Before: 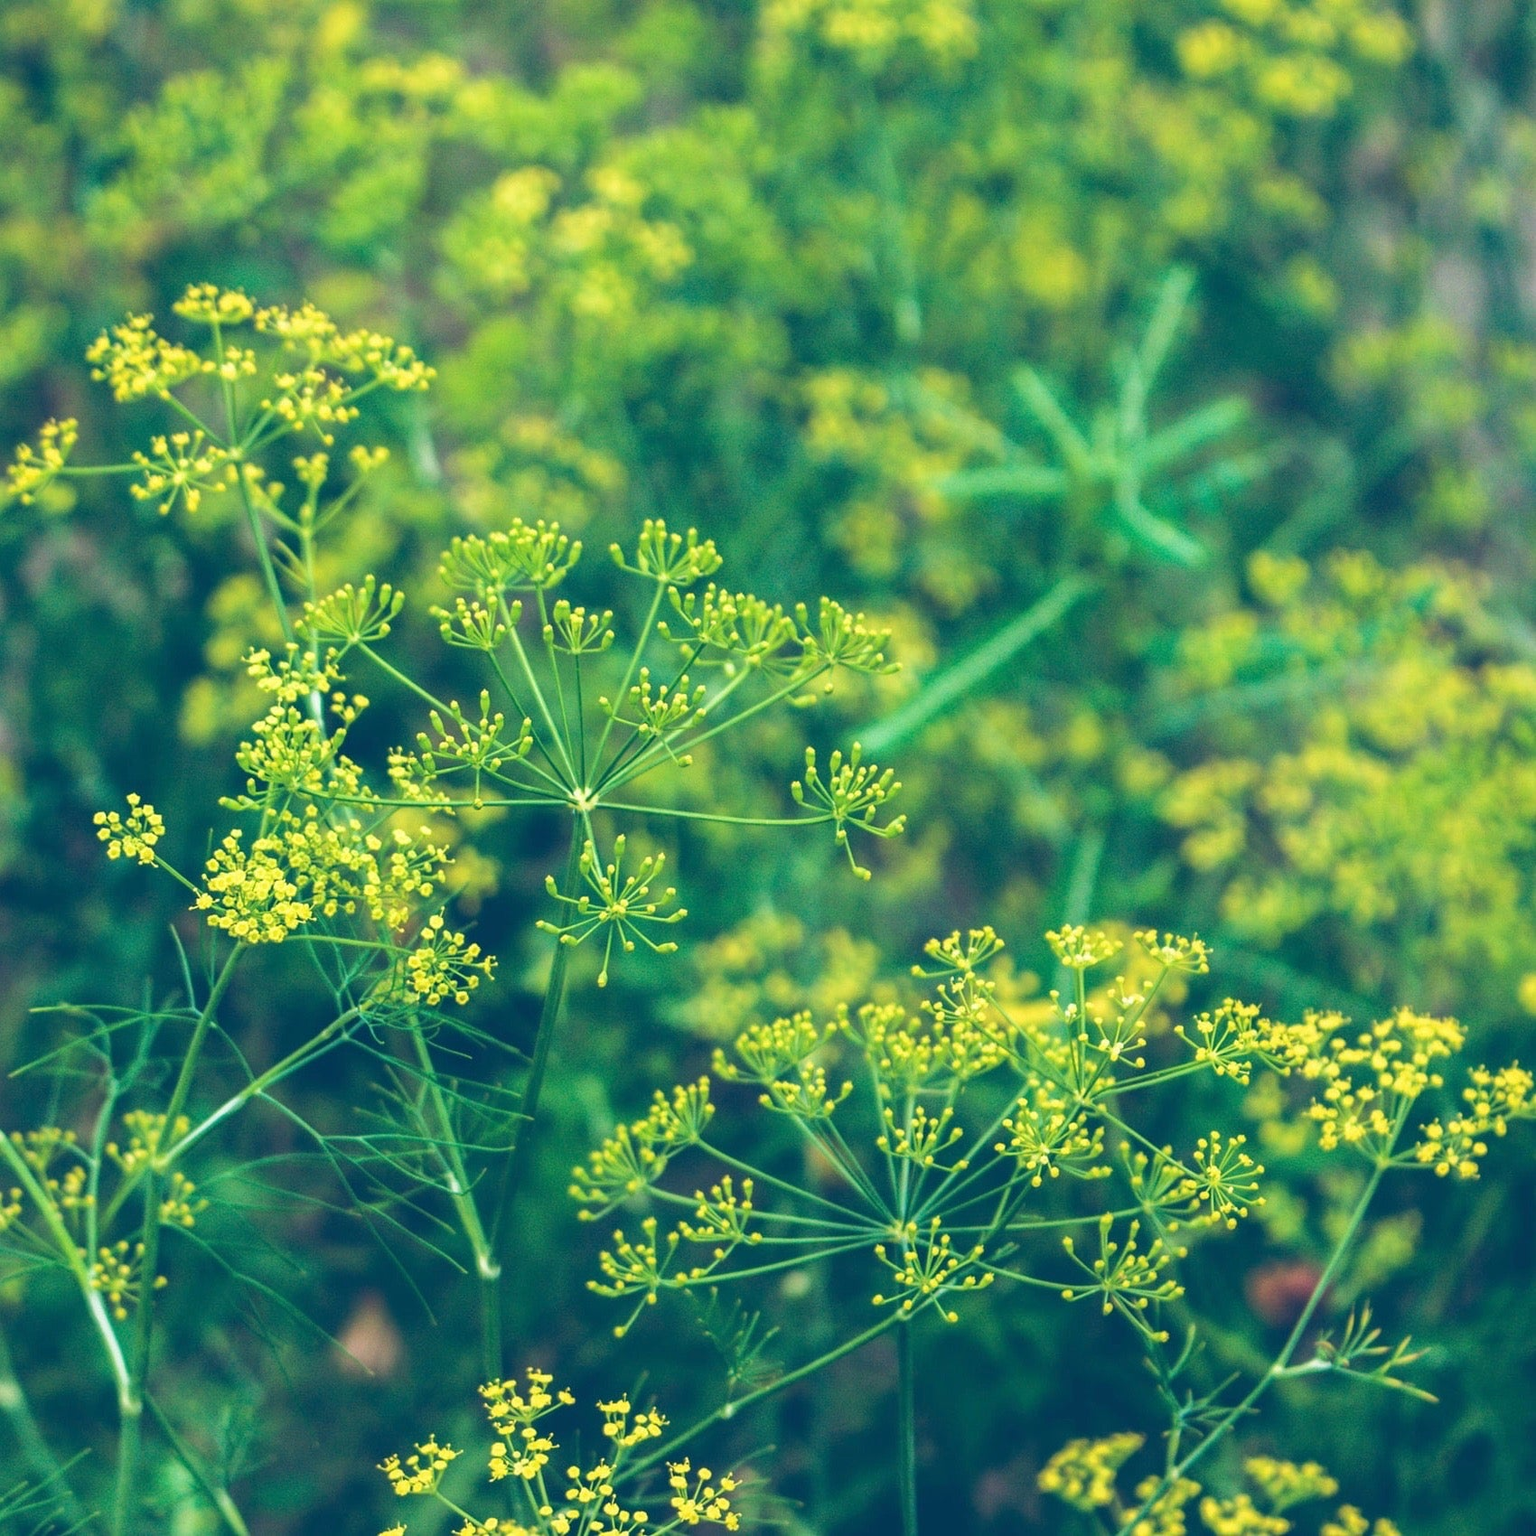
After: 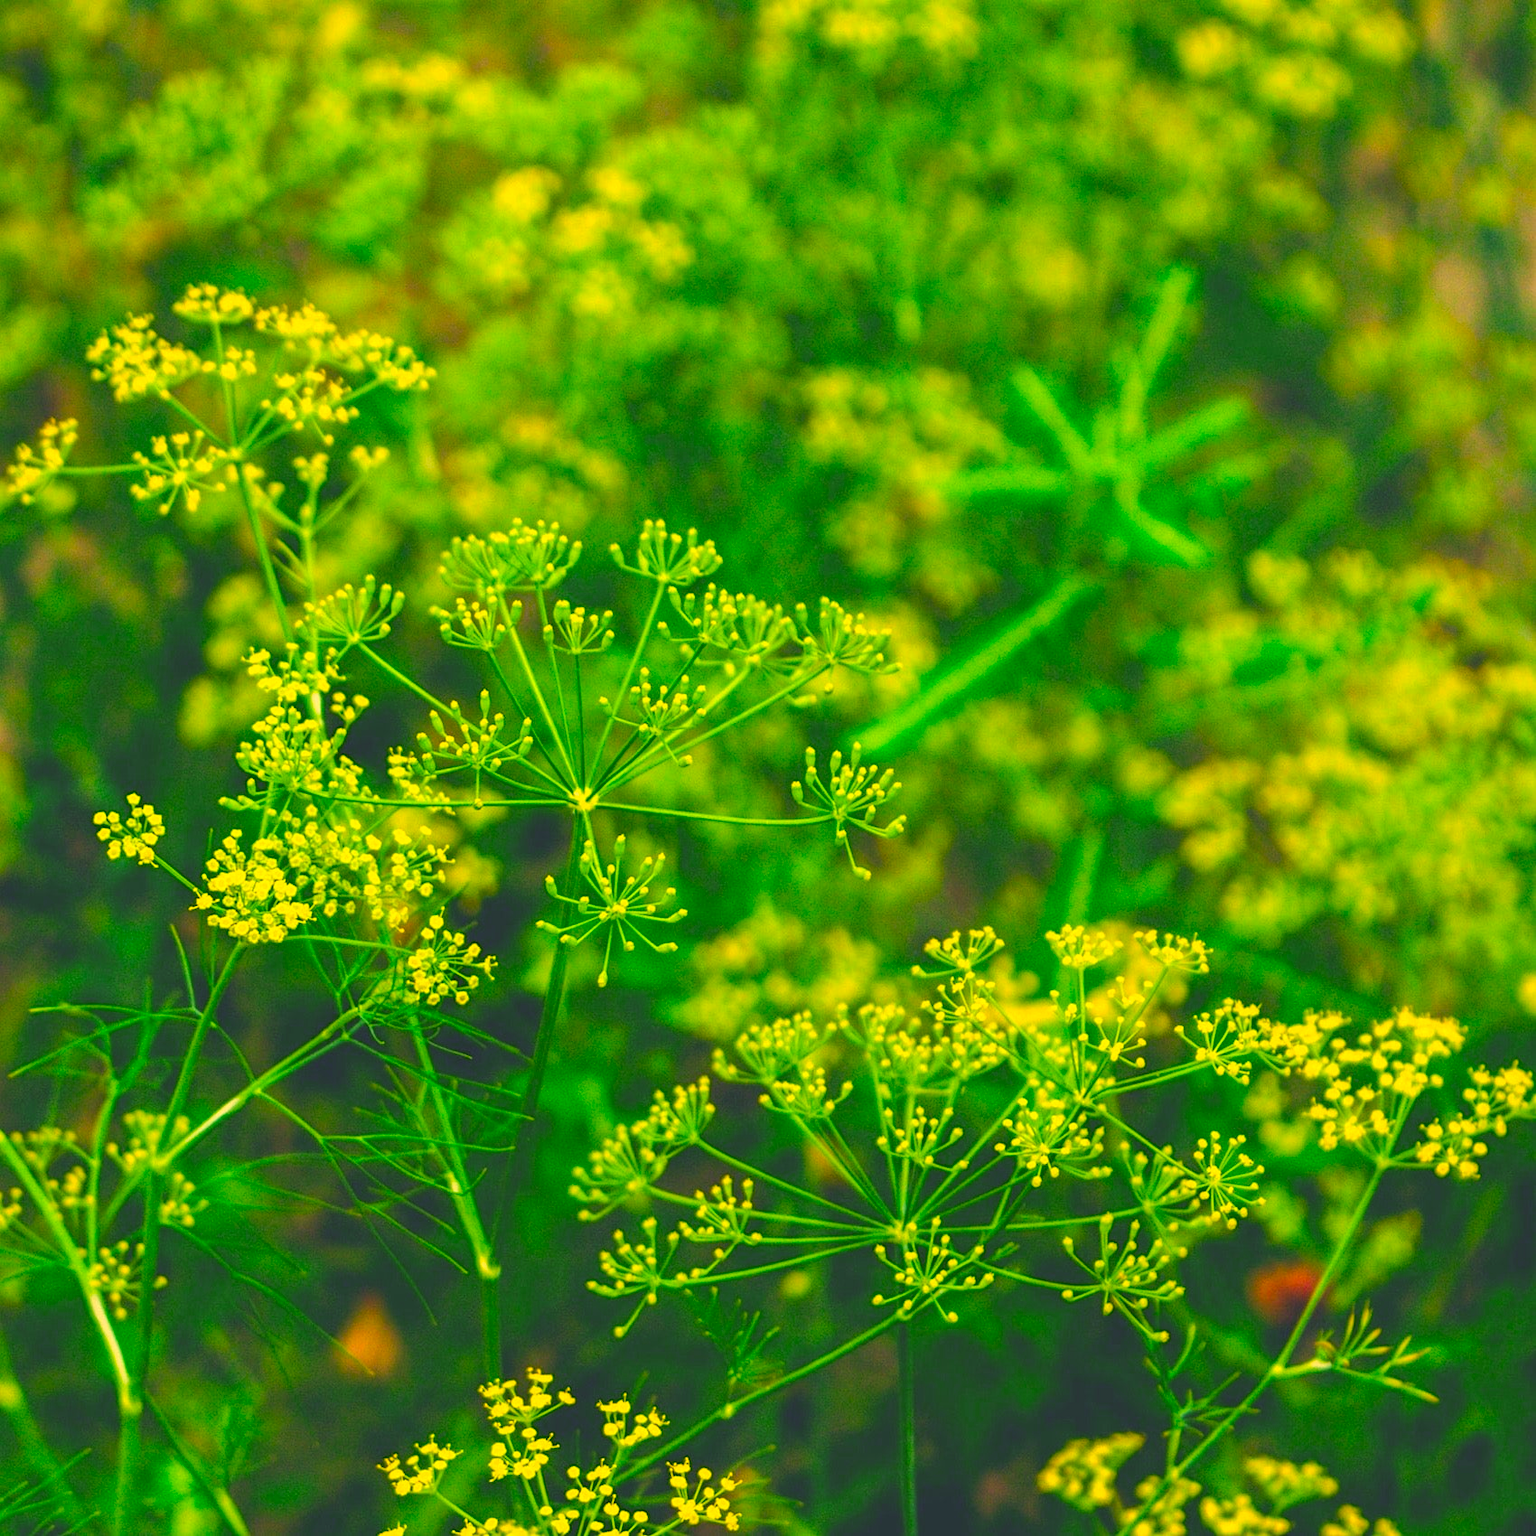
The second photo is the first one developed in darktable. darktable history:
color correction: highlights a* 10.83, highlights b* 30.72, shadows a* 2.74, shadows b* 16.86, saturation 1.73
